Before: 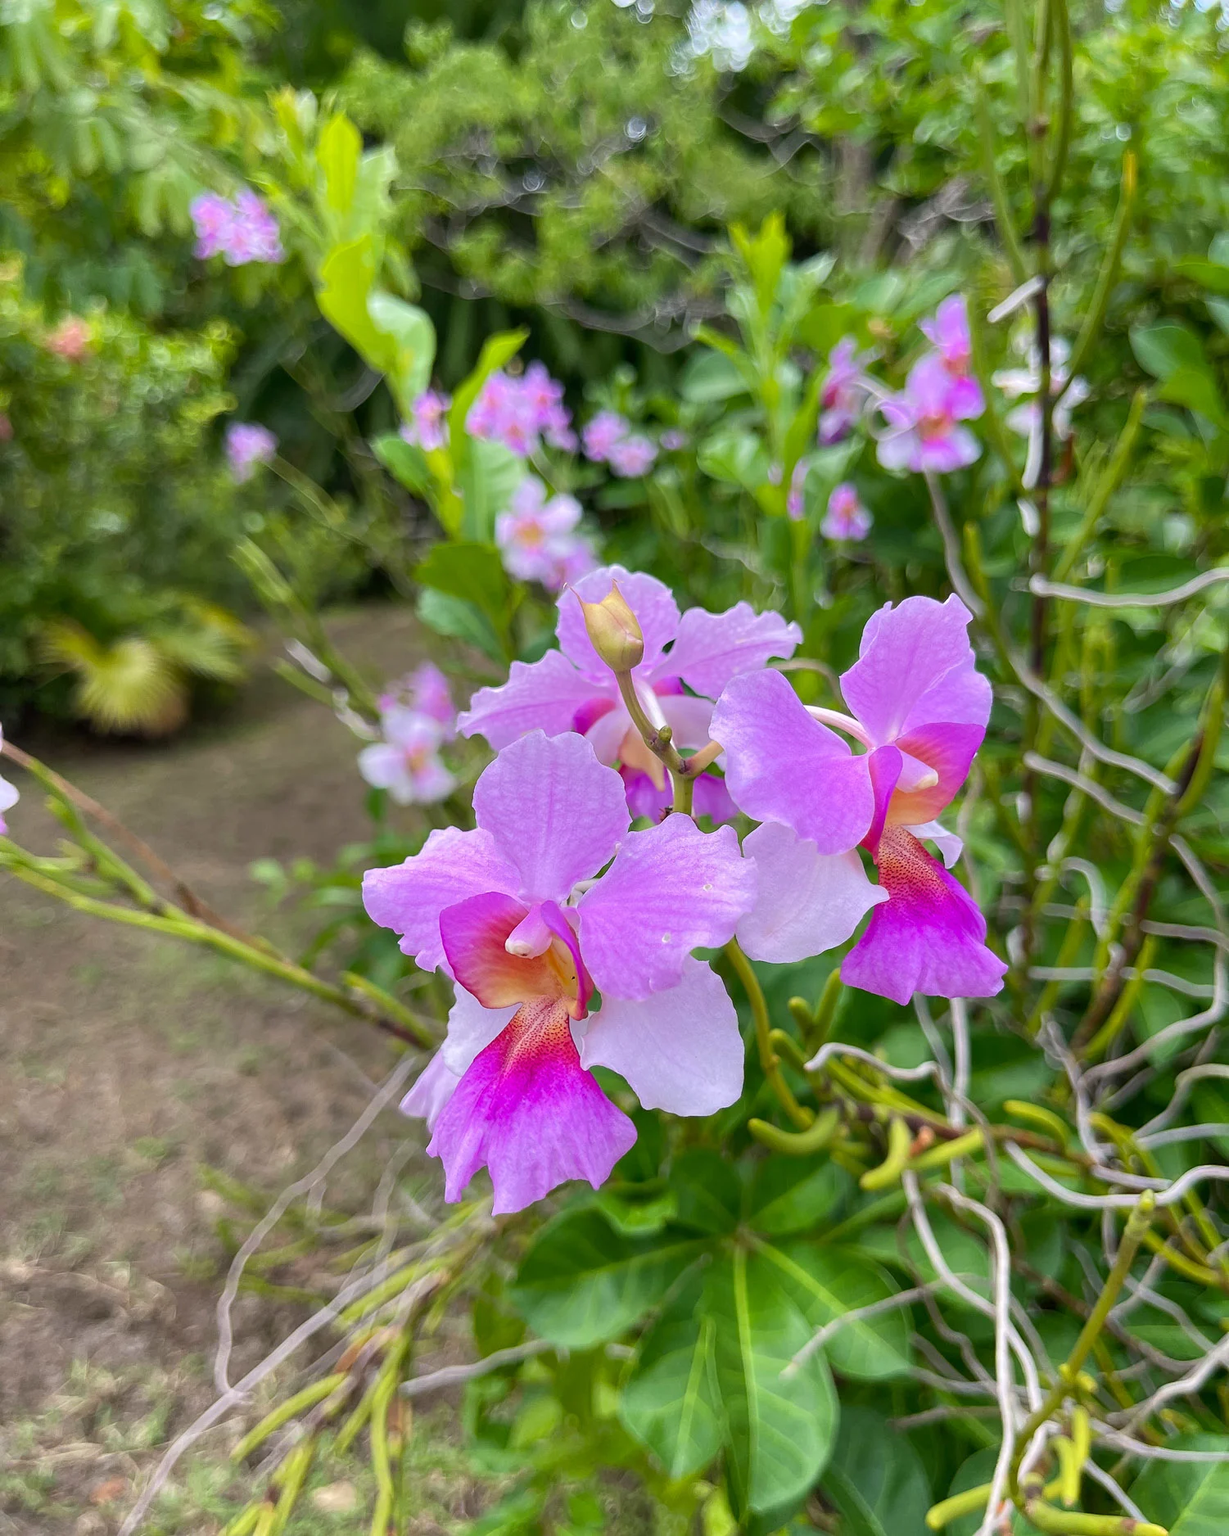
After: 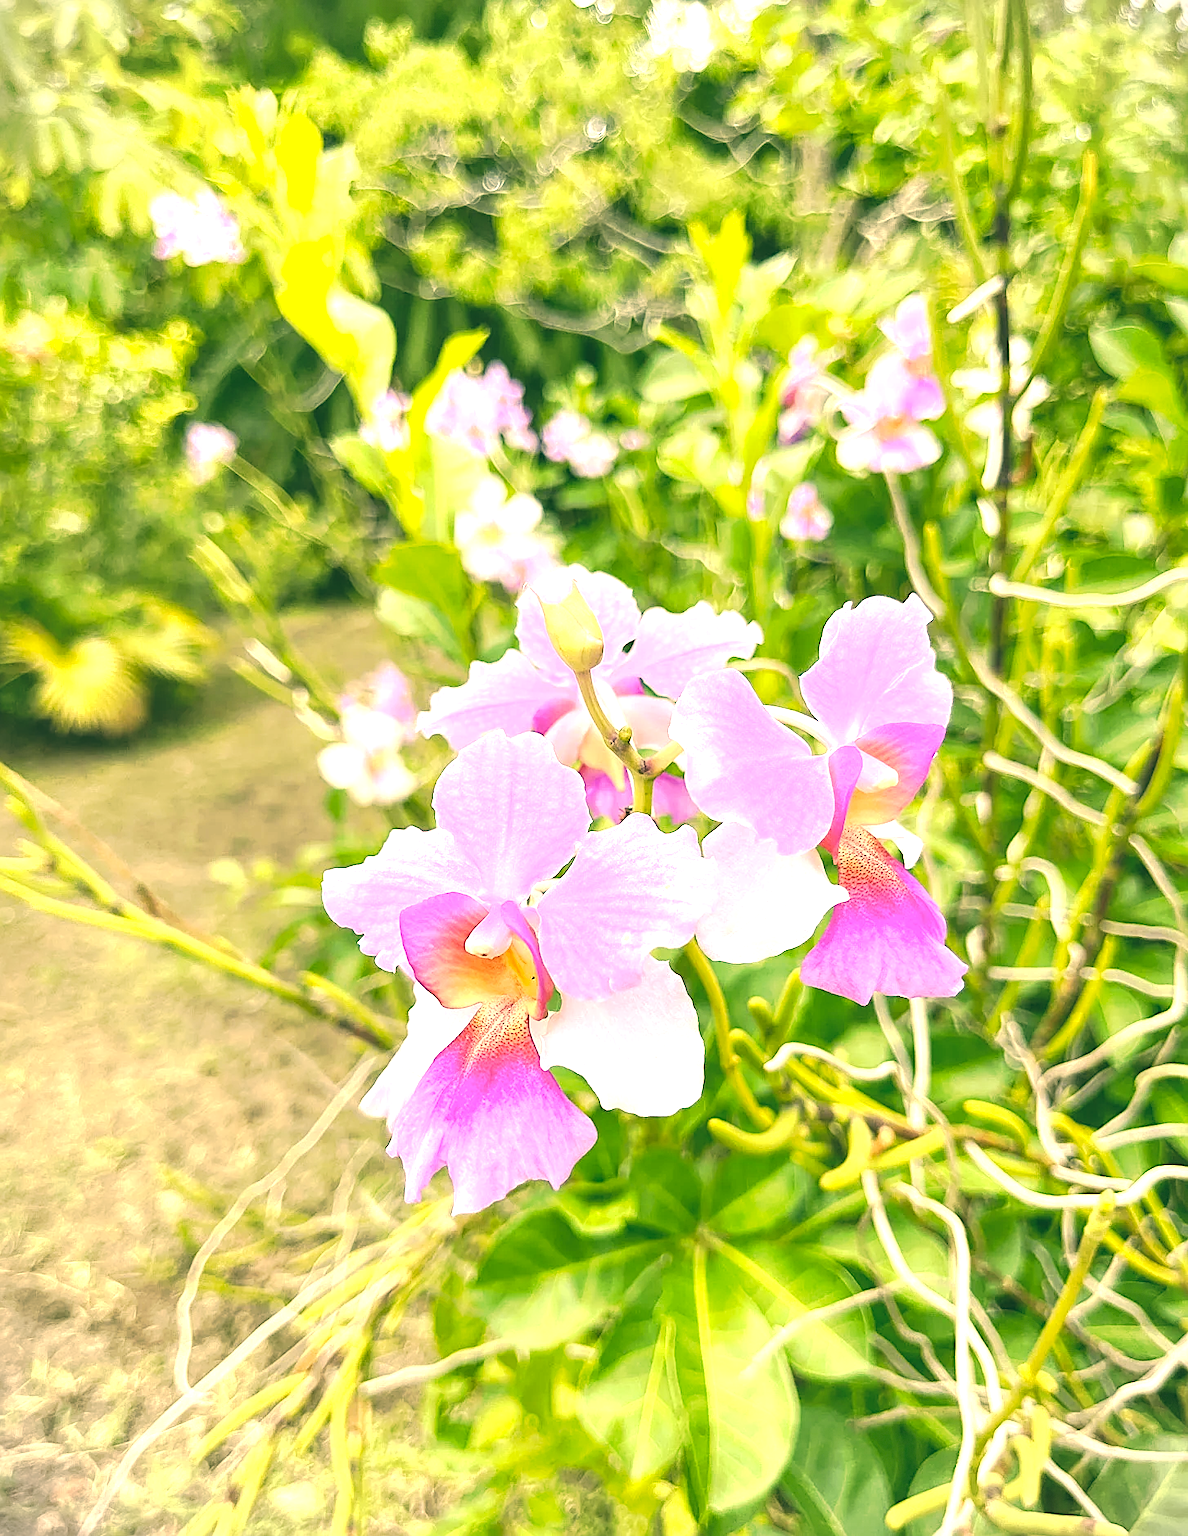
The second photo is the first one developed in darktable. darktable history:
exposure: black level correction -0.023, exposure 1.397 EV, compensate highlight preservation false
sharpen: on, module defaults
crop and rotate: left 3.287%
contrast equalizer: octaves 7, y [[0.531, 0.548, 0.559, 0.557, 0.544, 0.527], [0.5 ×6], [0.5 ×6], [0 ×6], [0 ×6]], mix 0.278
color correction: highlights a* 5.64, highlights b* 33.21, shadows a* -25.53, shadows b* 4
local contrast: highlights 124%, shadows 126%, detail 139%, midtone range 0.261
vignetting: fall-off start 91.24%, dithering 8-bit output
tone curve: curves: ch0 [(0, 0) (0.003, 0.059) (0.011, 0.059) (0.025, 0.057) (0.044, 0.055) (0.069, 0.057) (0.1, 0.083) (0.136, 0.128) (0.177, 0.185) (0.224, 0.242) (0.277, 0.308) (0.335, 0.383) (0.399, 0.468) (0.468, 0.547) (0.543, 0.632) (0.623, 0.71) (0.709, 0.801) (0.801, 0.859) (0.898, 0.922) (1, 1)], preserve colors none
